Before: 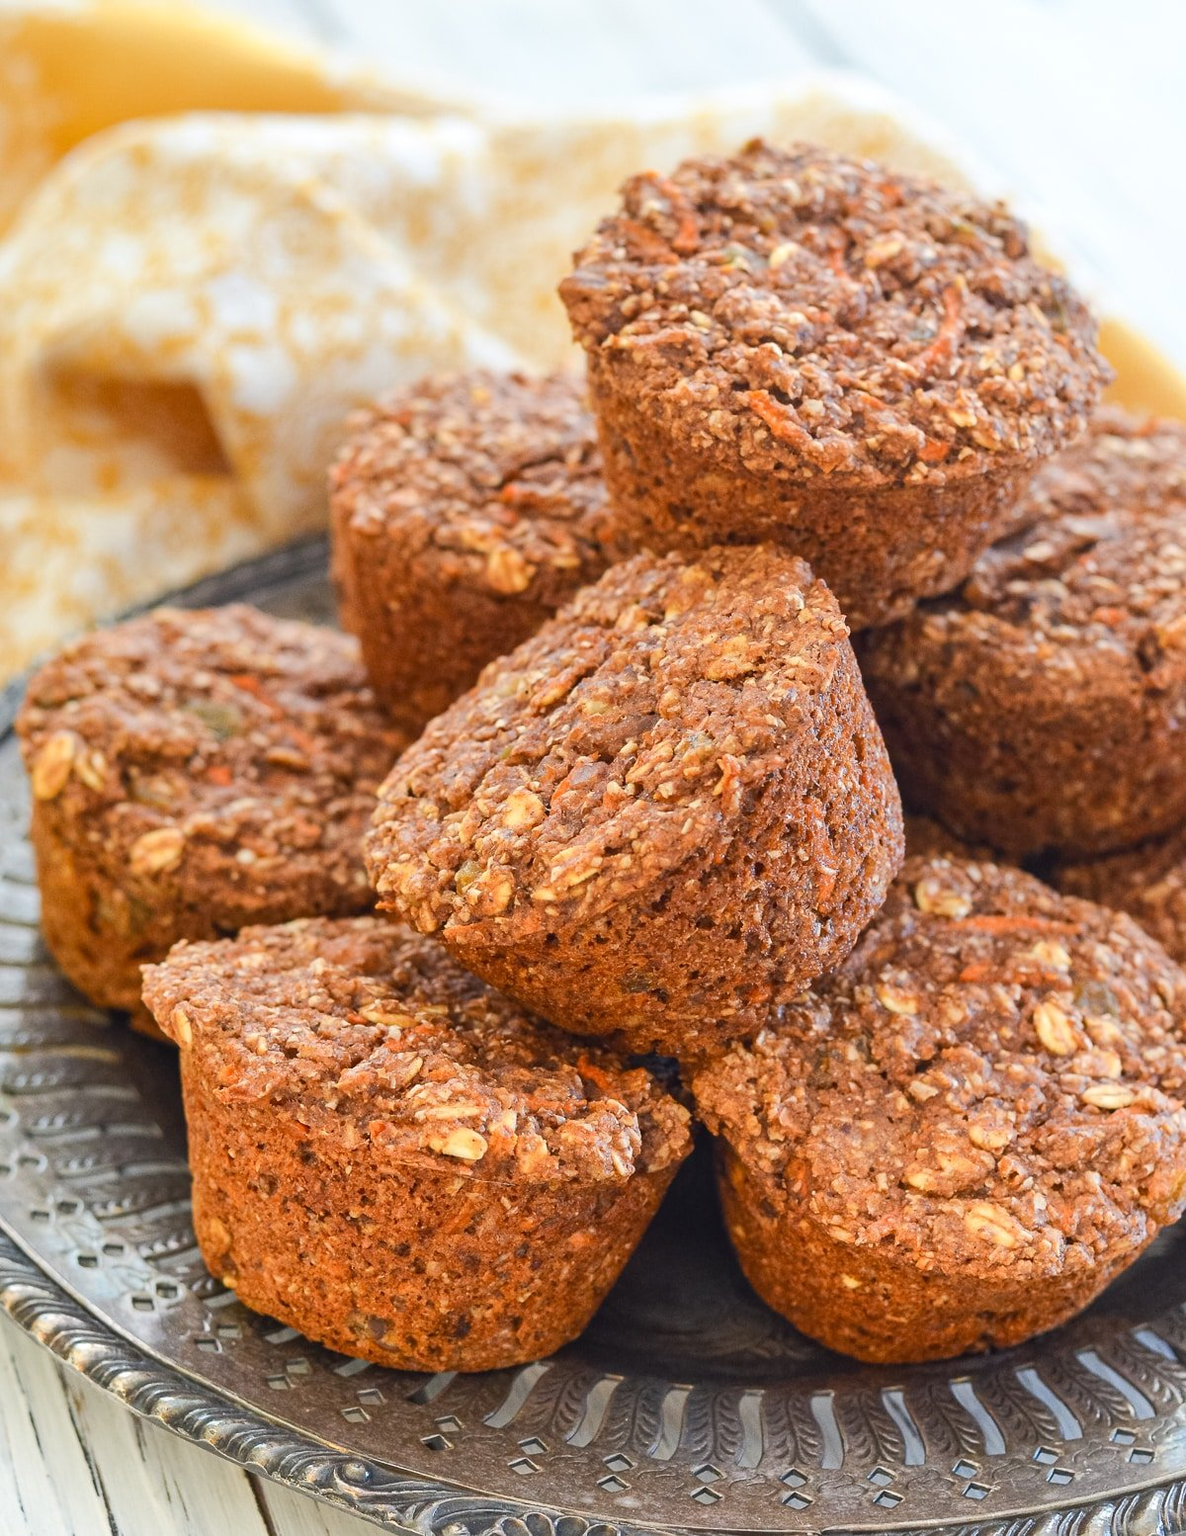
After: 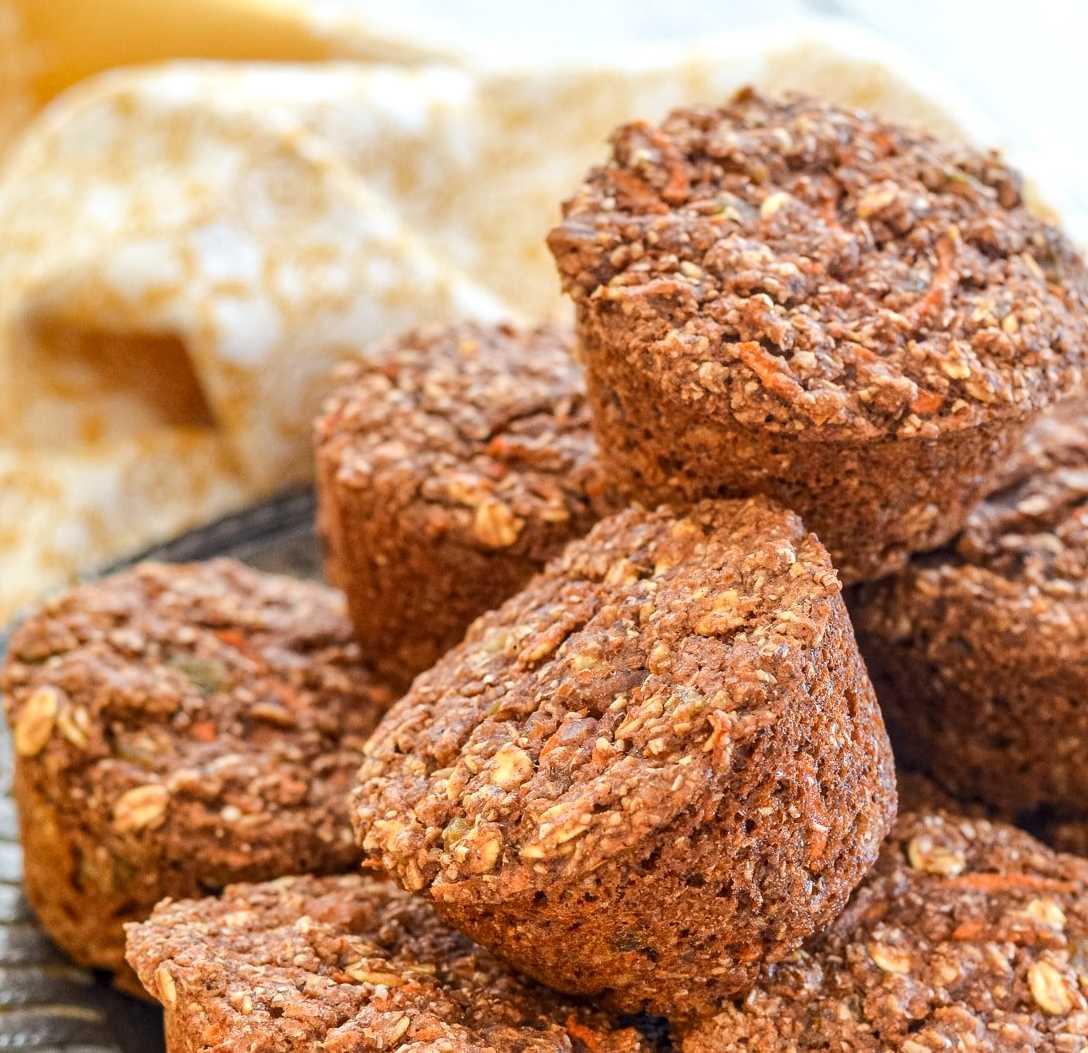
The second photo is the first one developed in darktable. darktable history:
local contrast: detail 130%
crop: left 1.509%, top 3.452%, right 7.696%, bottom 28.452%
